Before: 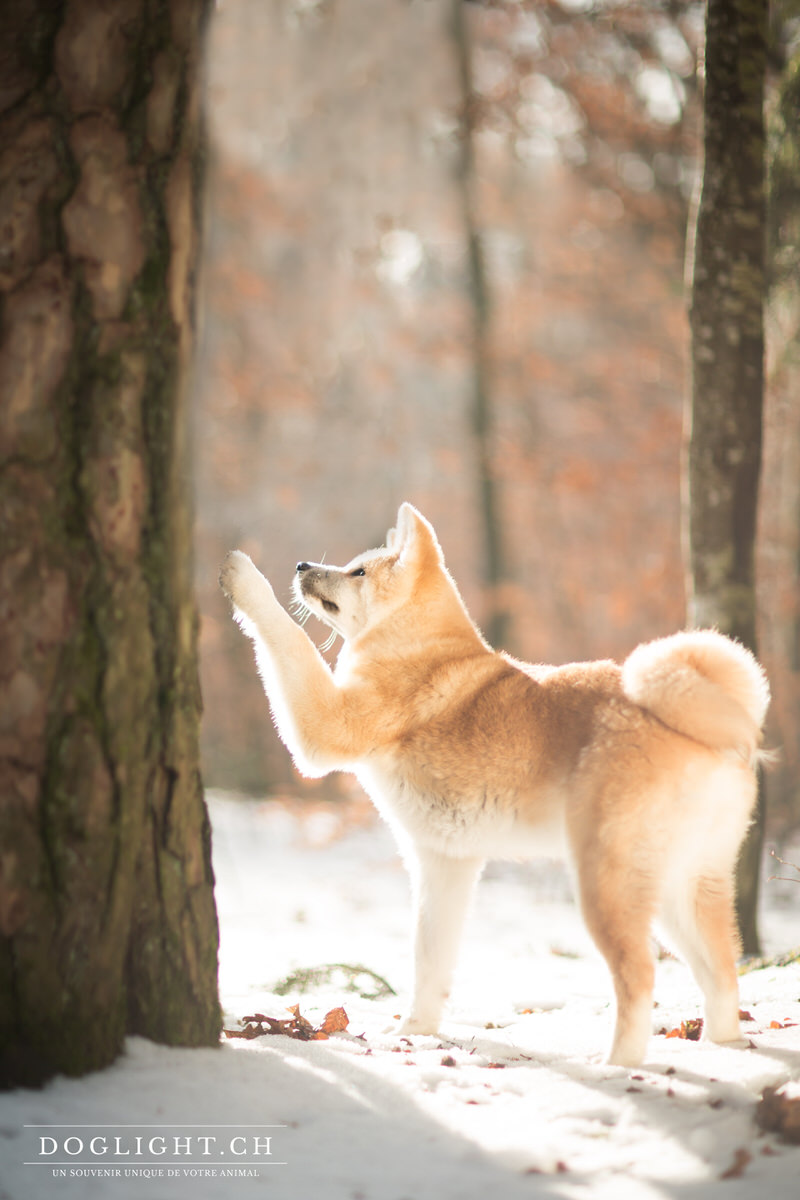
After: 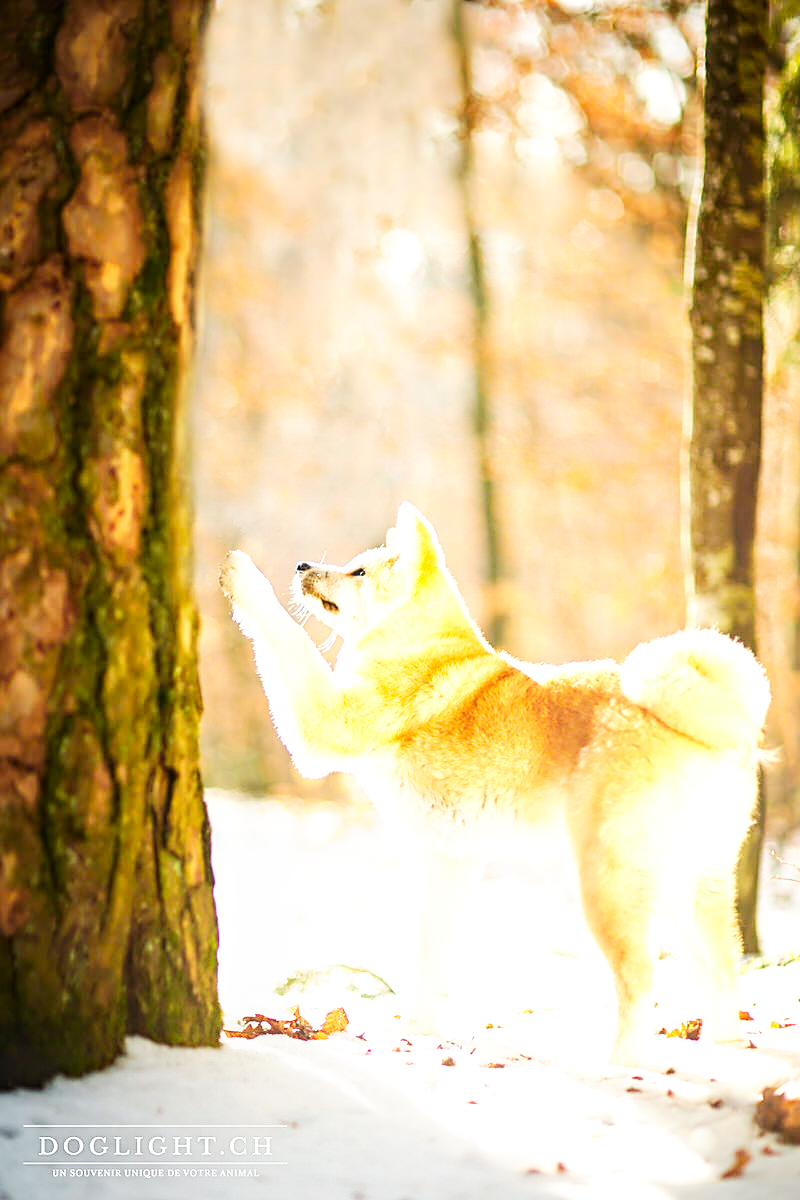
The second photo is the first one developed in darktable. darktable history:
local contrast: on, module defaults
sharpen: on, module defaults
base curve: curves: ch0 [(0, 0) (0.007, 0.004) (0.027, 0.03) (0.046, 0.07) (0.207, 0.54) (0.442, 0.872) (0.673, 0.972) (1, 1)], preserve colors none
color zones: curves: ch0 [(0.224, 0.526) (0.75, 0.5)]; ch1 [(0.055, 0.526) (0.224, 0.761) (0.377, 0.526) (0.75, 0.5)]
haze removal: compatibility mode true, adaptive false
